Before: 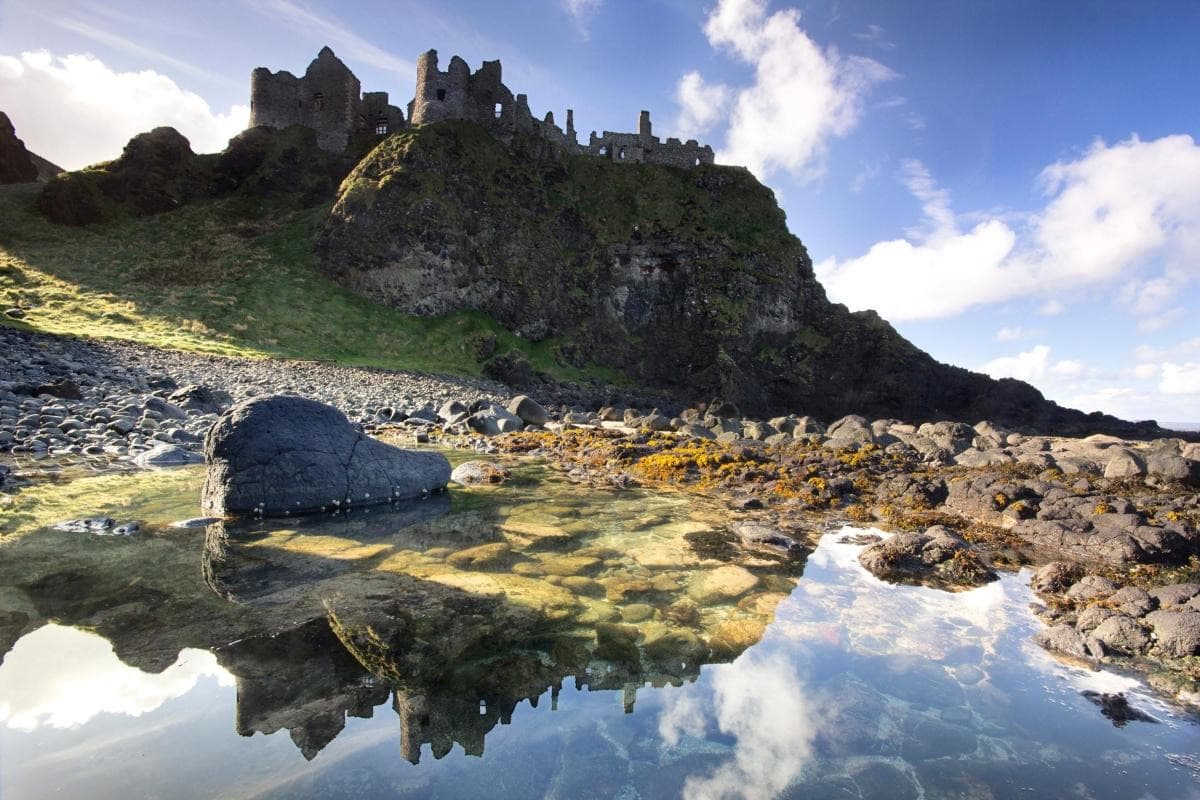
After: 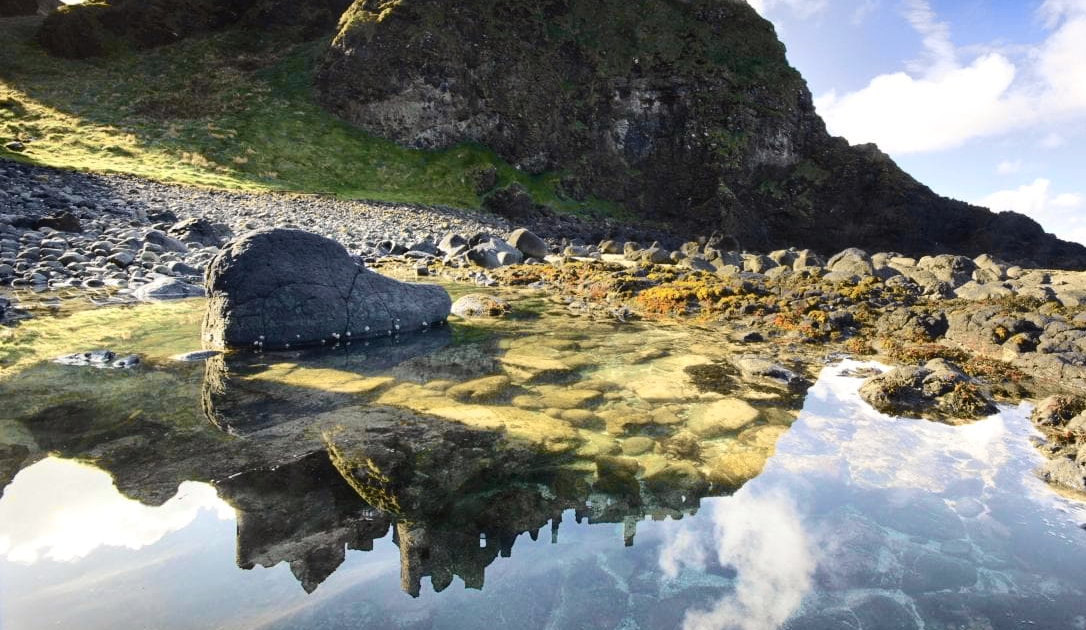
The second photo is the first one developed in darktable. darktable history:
tone curve: curves: ch0 [(0, 0.024) (0.049, 0.038) (0.176, 0.162) (0.33, 0.331) (0.432, 0.475) (0.601, 0.665) (0.843, 0.876) (1, 1)]; ch1 [(0, 0) (0.339, 0.358) (0.445, 0.439) (0.476, 0.47) (0.504, 0.504) (0.53, 0.511) (0.557, 0.558) (0.627, 0.635) (0.728, 0.746) (1, 1)]; ch2 [(0, 0) (0.327, 0.324) (0.417, 0.44) (0.46, 0.453) (0.502, 0.504) (0.526, 0.52) (0.54, 0.564) (0.606, 0.626) (0.76, 0.75) (1, 1)], color space Lab, independent channels, preserve colors none
tone equalizer: on, module defaults
exposure: black level correction -0.003, exposure 0.04 EV, compensate highlight preservation false
crop: top 20.916%, right 9.437%, bottom 0.316%
